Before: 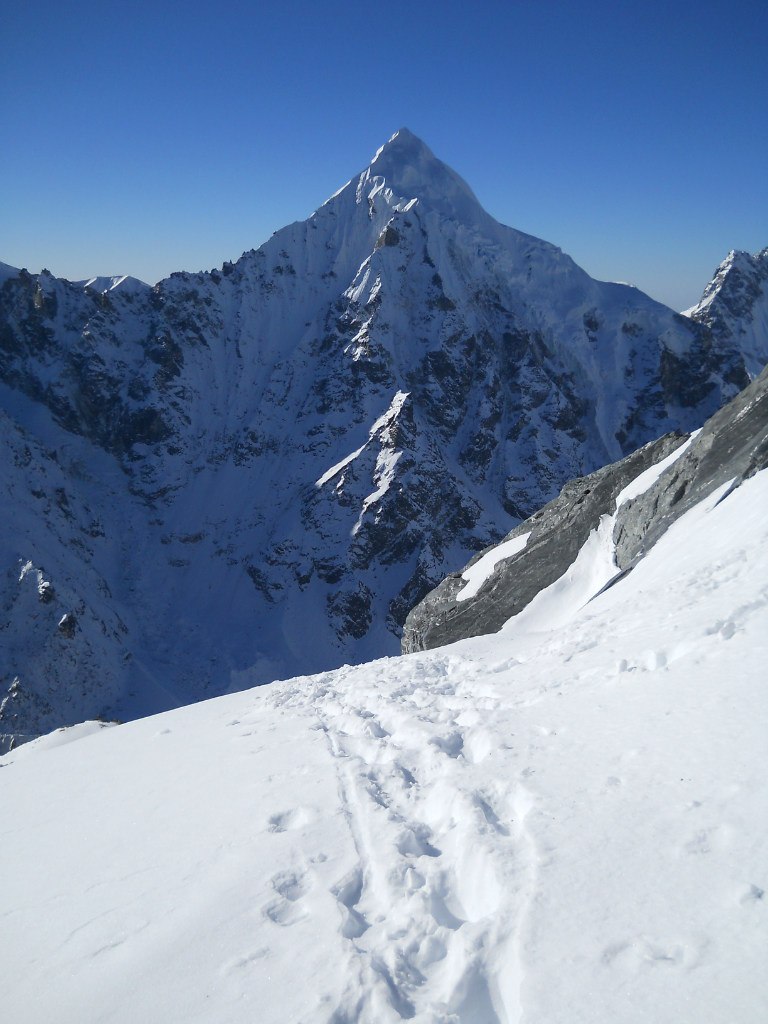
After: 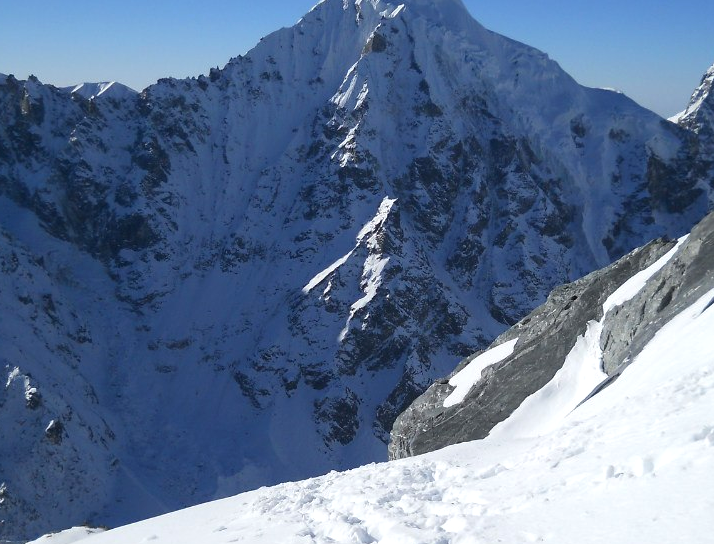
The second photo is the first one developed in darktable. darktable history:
exposure: exposure 0.201 EV, compensate highlight preservation false
crop: left 1.762%, top 18.985%, right 5.258%, bottom 27.837%
